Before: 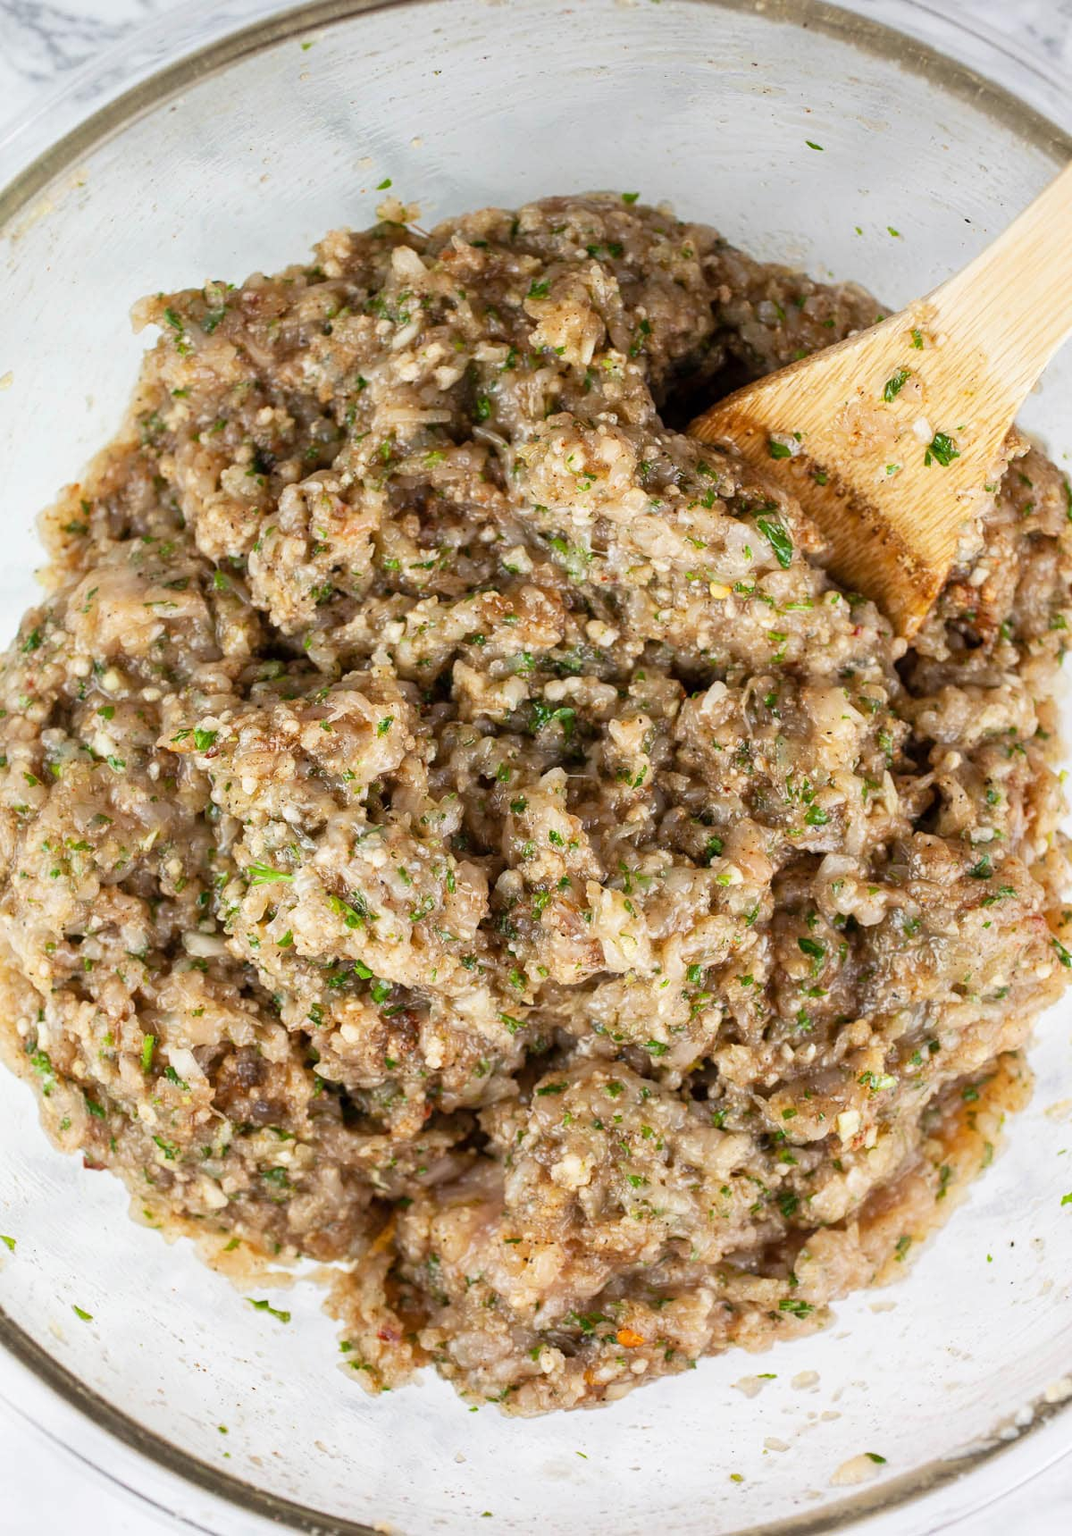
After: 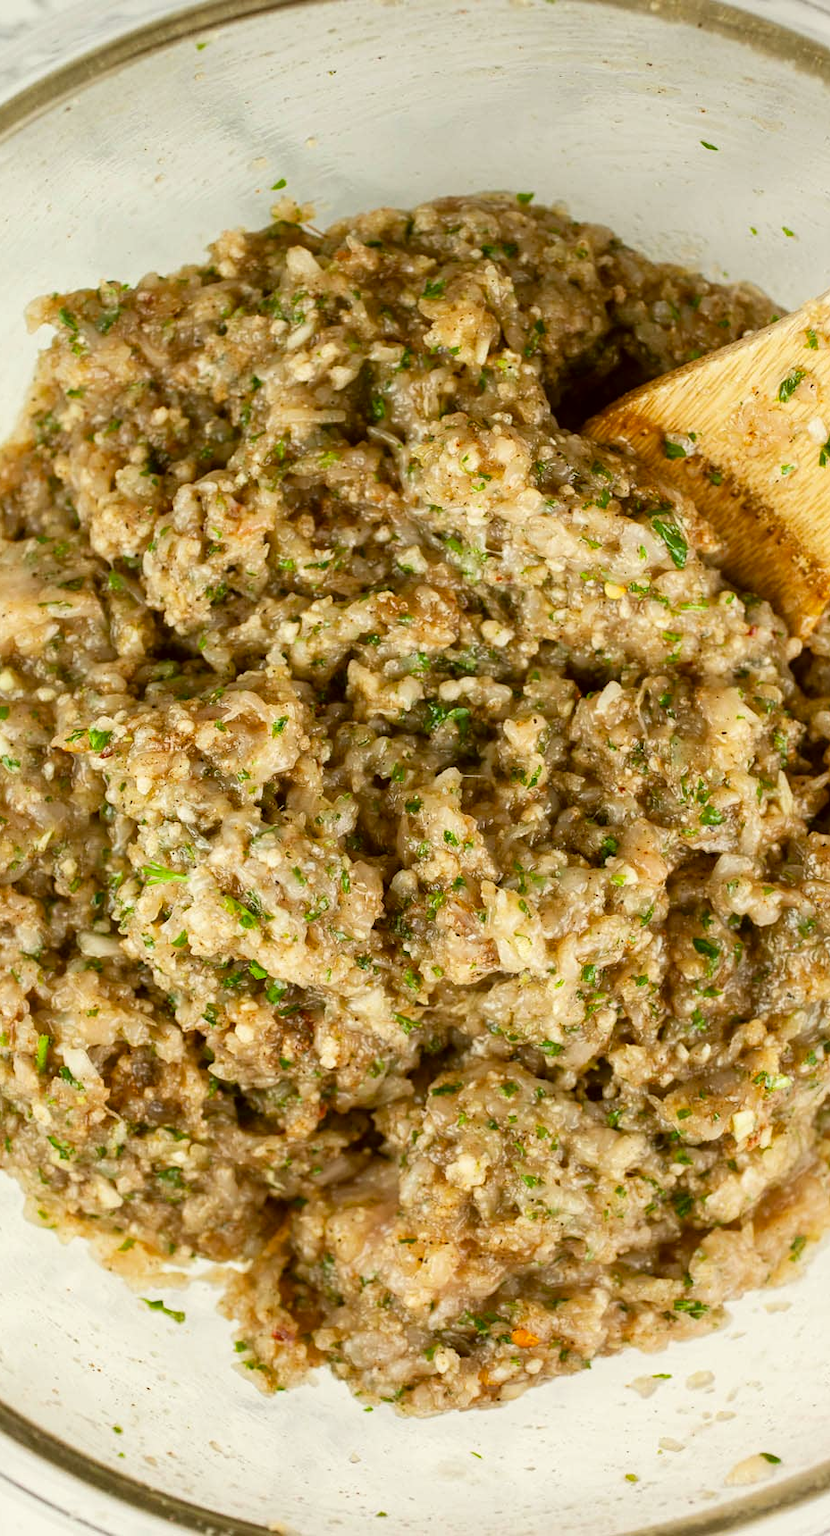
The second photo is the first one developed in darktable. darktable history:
color correction: highlights a* -1.43, highlights b* 10.12, shadows a* 0.395, shadows b* 19.35
crop: left 9.88%, right 12.664%
